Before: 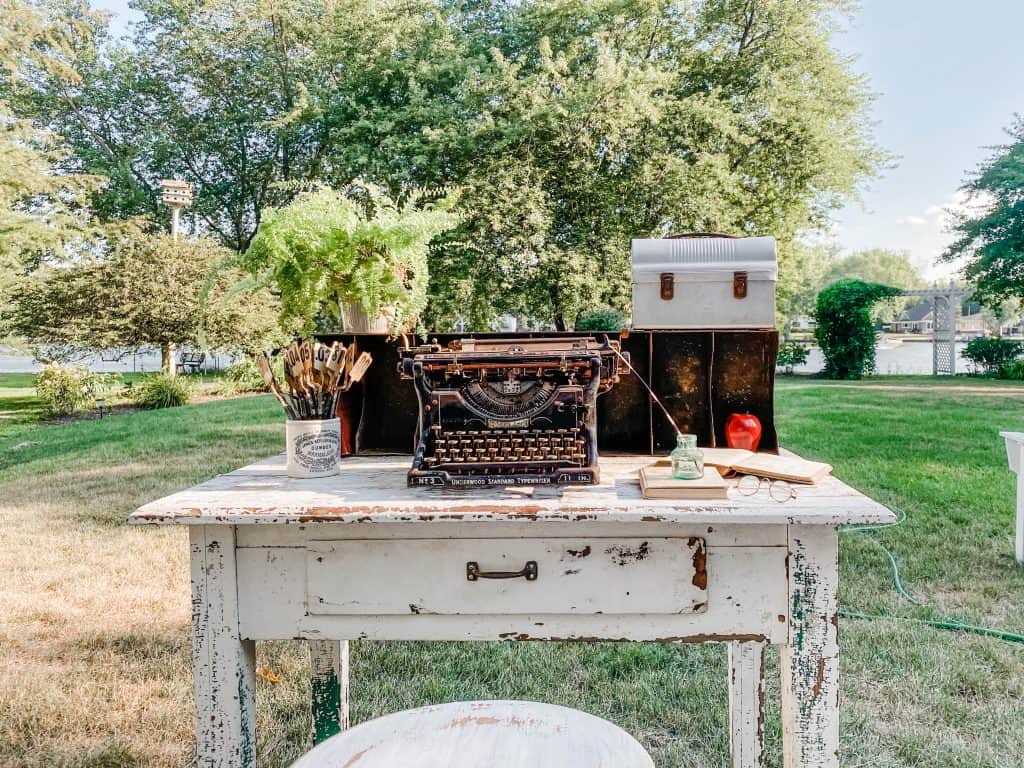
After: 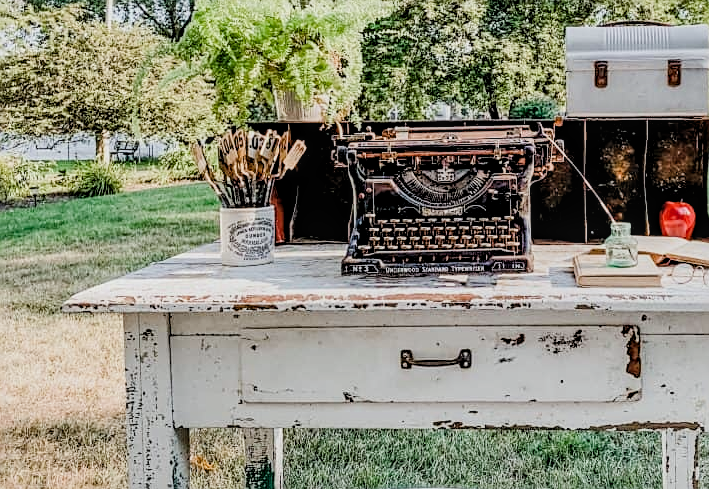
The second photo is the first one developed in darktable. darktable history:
crop: left 6.488%, top 27.668%, right 24.183%, bottom 8.656%
levels: levels [0.016, 0.5, 0.996]
local contrast: detail 130%
white balance: red 0.986, blue 1.01
exposure: black level correction 0.001, exposure 0.3 EV, compensate highlight preservation false
shadows and highlights: shadows 75, highlights -25, soften with gaussian
sharpen: on, module defaults
filmic rgb: black relative exposure -7.65 EV, white relative exposure 4.56 EV, hardness 3.61
